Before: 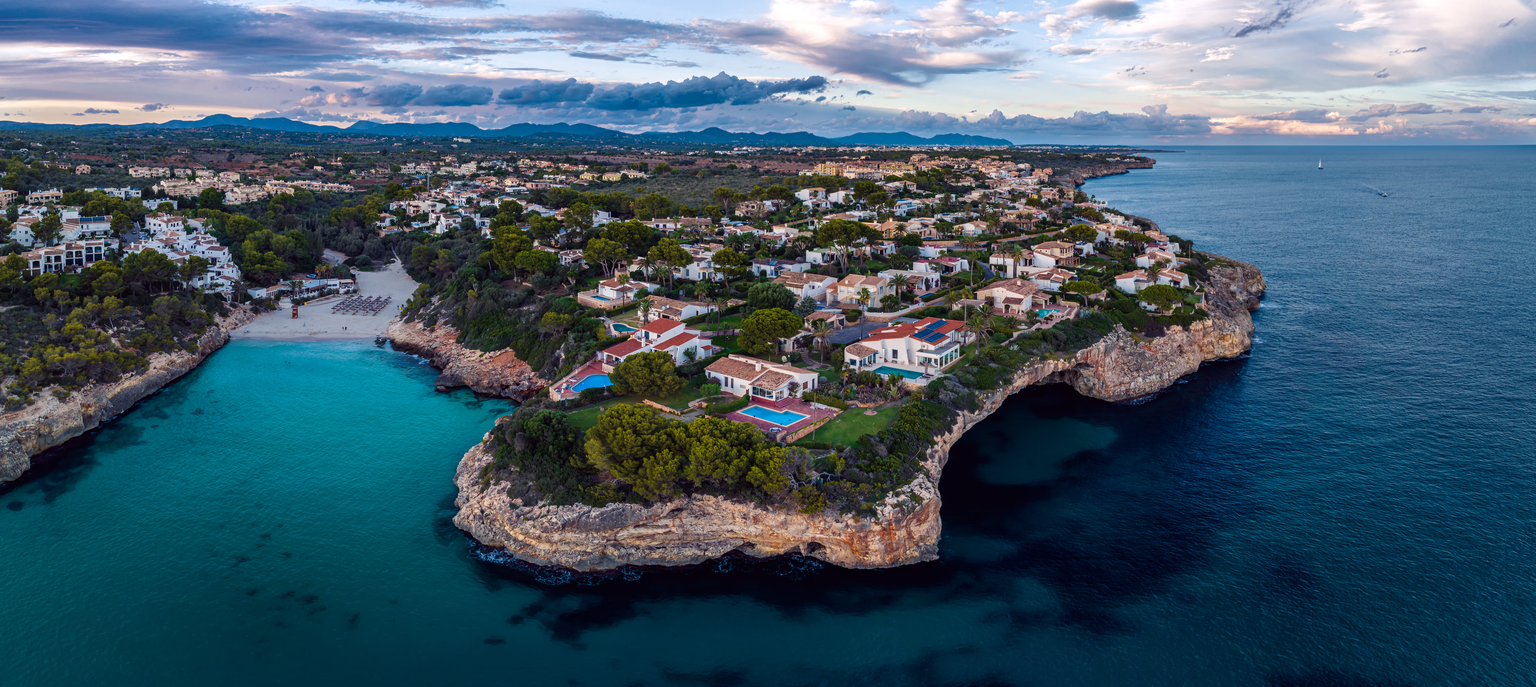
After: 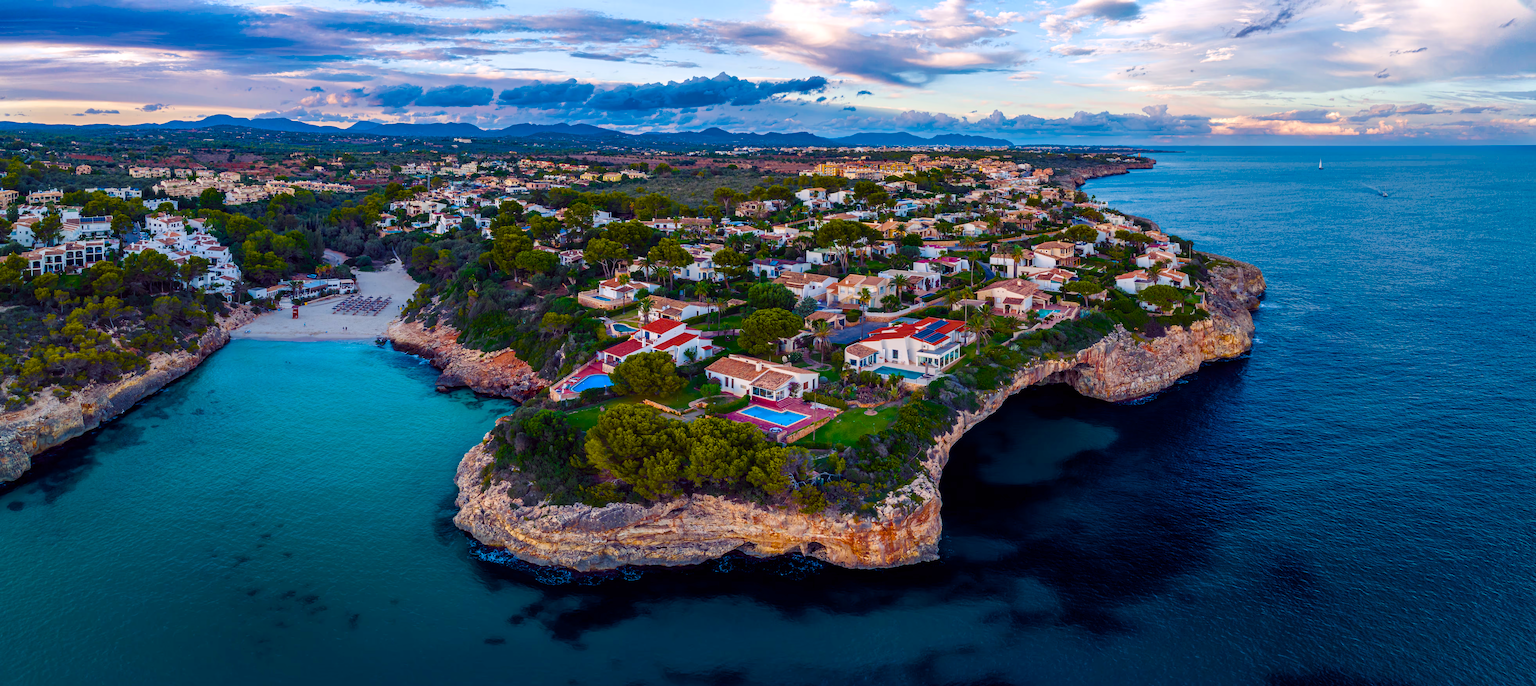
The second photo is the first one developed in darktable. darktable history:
color balance rgb: perceptual saturation grading › global saturation 20%, perceptual saturation grading › highlights -14.377%, perceptual saturation grading › shadows 49.949%, global vibrance 40.441%
